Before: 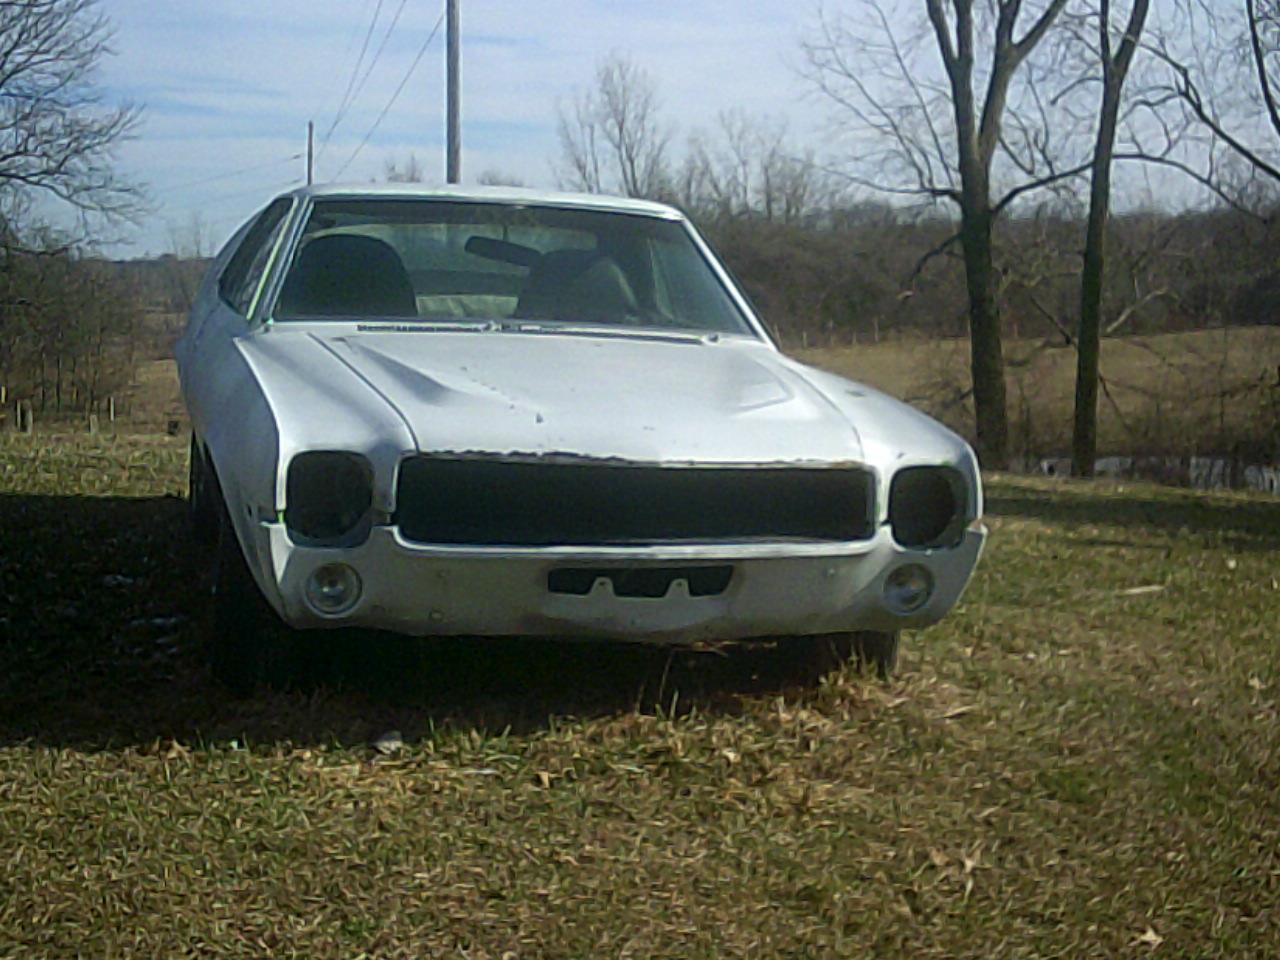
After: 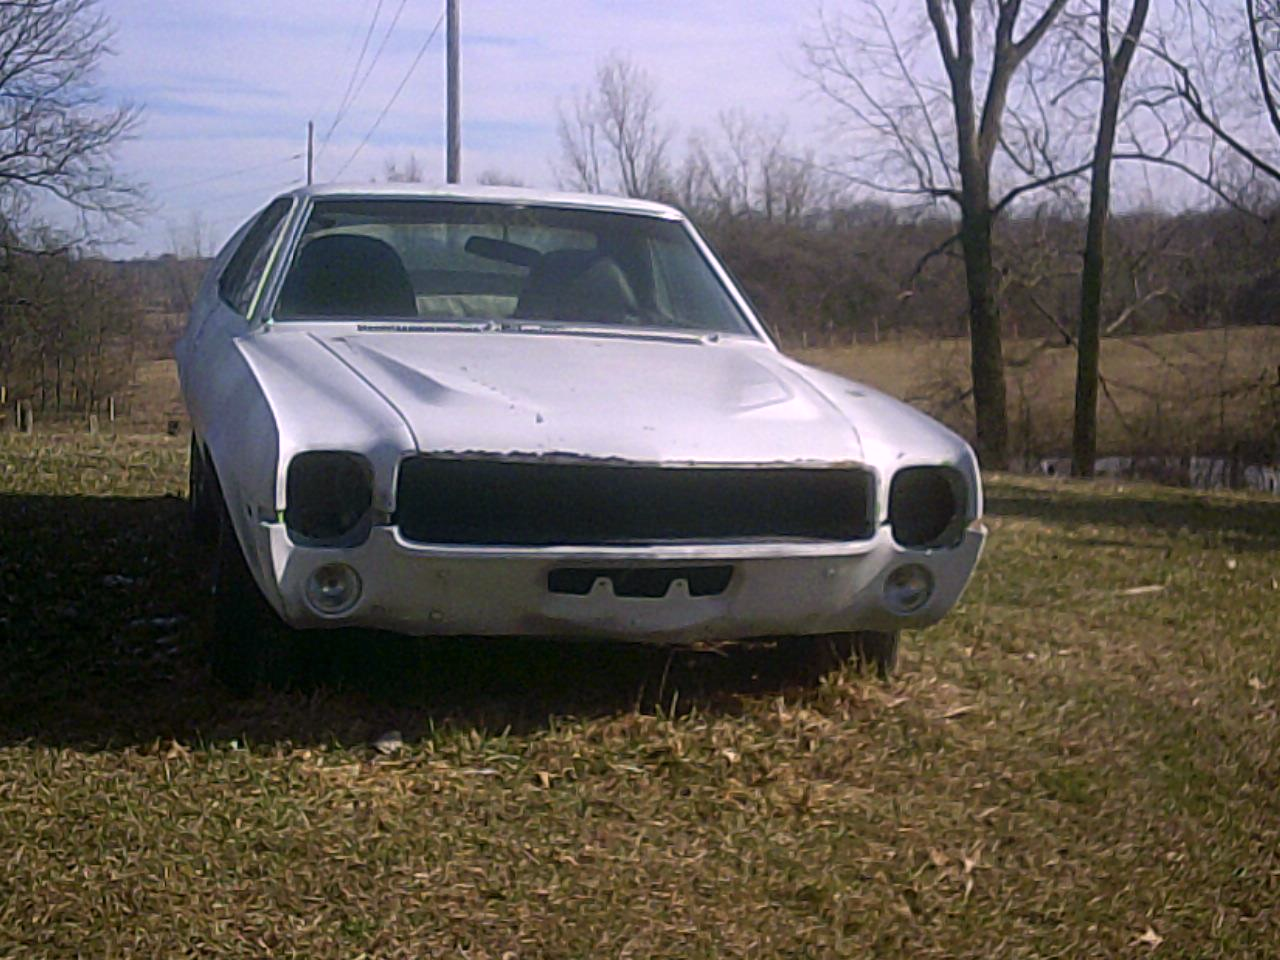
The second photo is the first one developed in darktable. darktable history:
color calibration: output R [1.063, -0.012, -0.003, 0], output B [-0.079, 0.047, 1, 0], illuminant as shot in camera, x 0.358, y 0.373, temperature 4628.91 K
